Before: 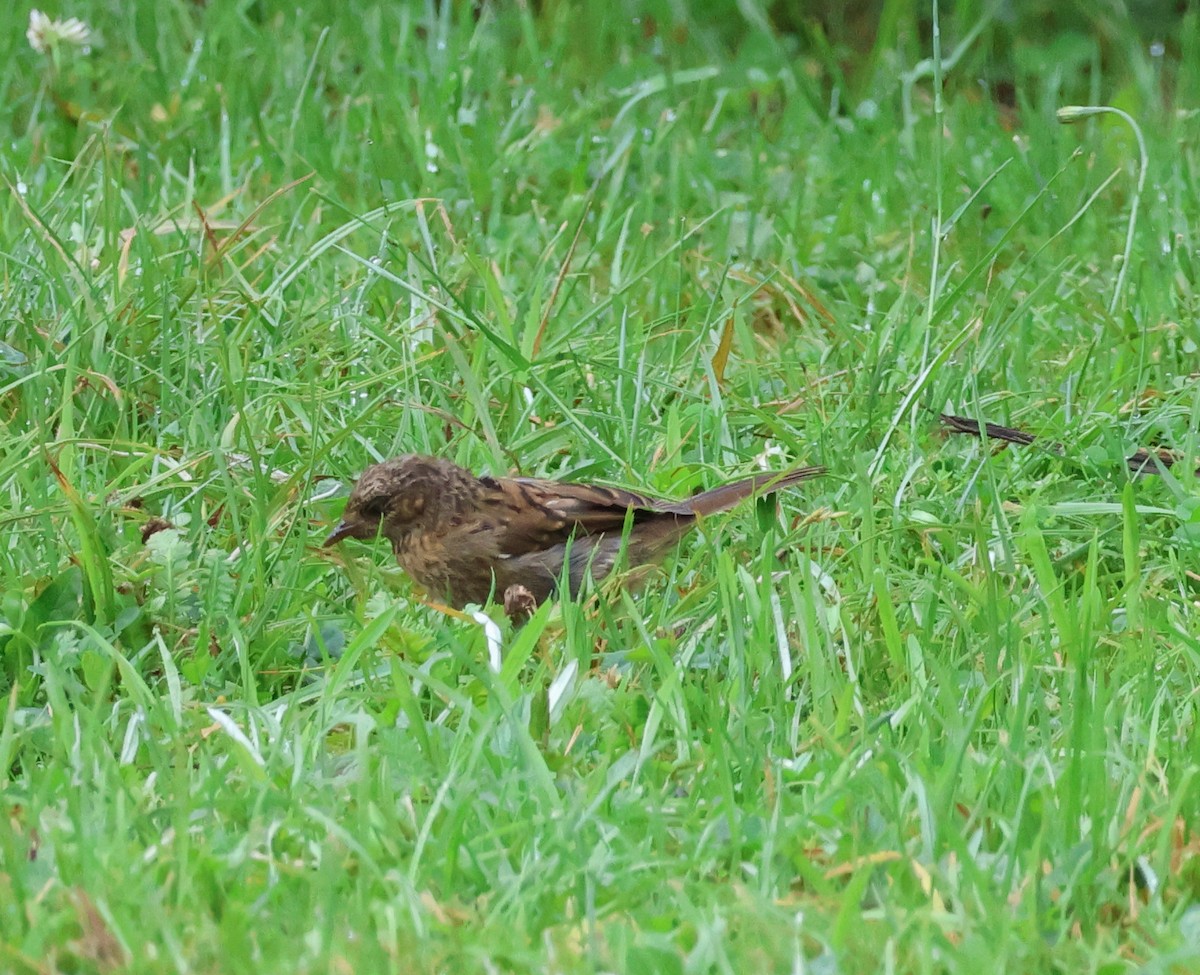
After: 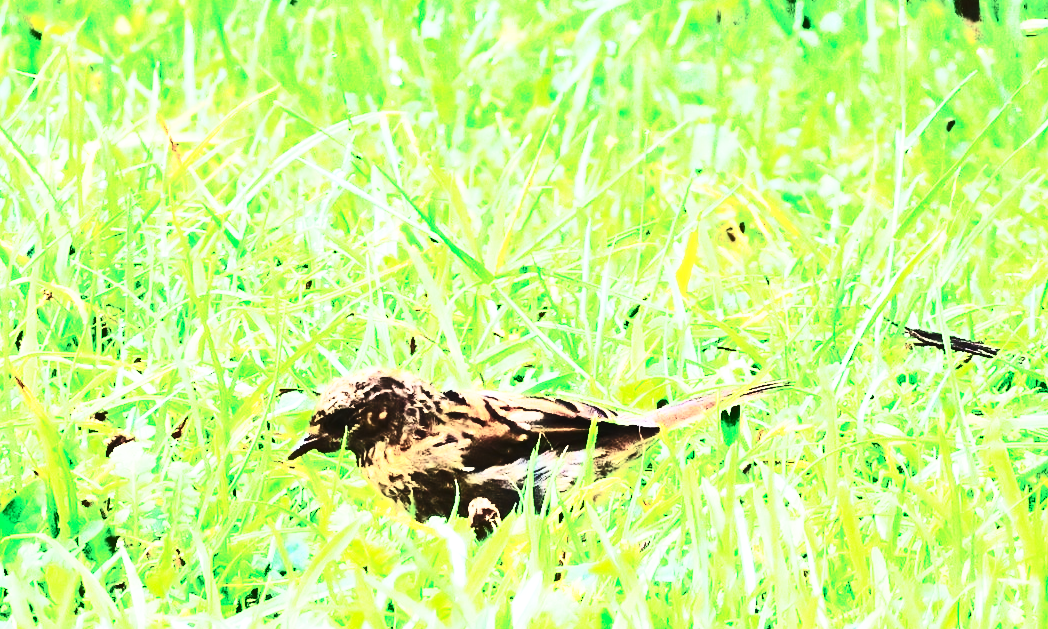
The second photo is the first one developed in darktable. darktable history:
contrast brightness saturation: contrast 0.93, brightness 0.2
base curve: curves: ch0 [(0, 0.015) (0.085, 0.116) (0.134, 0.298) (0.19, 0.545) (0.296, 0.764) (0.599, 0.982) (1, 1)], preserve colors none
crop: left 3.015%, top 8.969%, right 9.647%, bottom 26.457%
